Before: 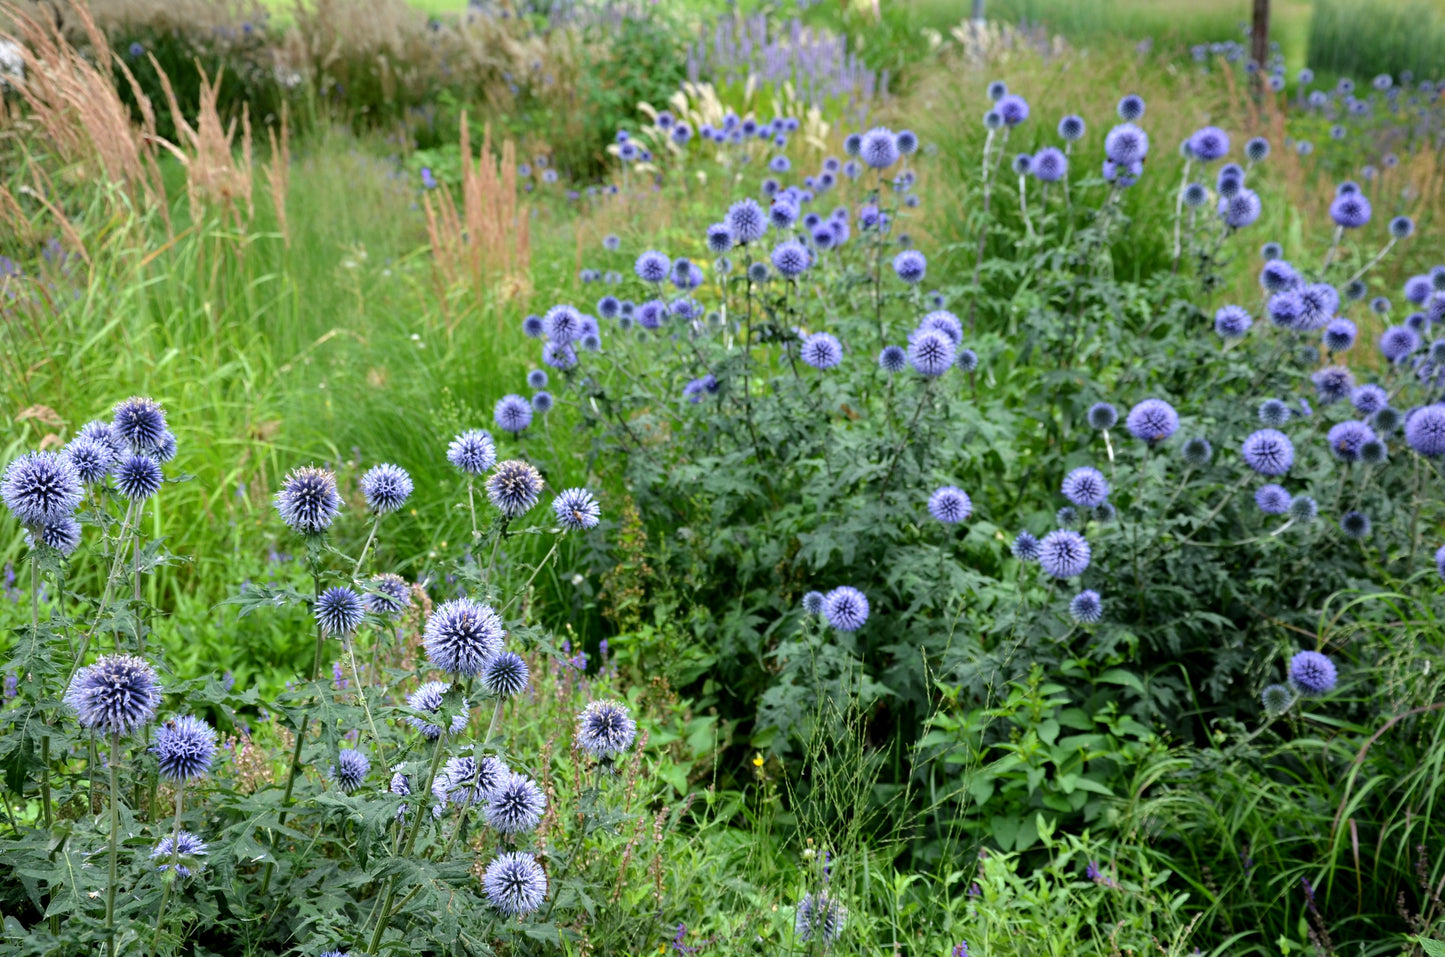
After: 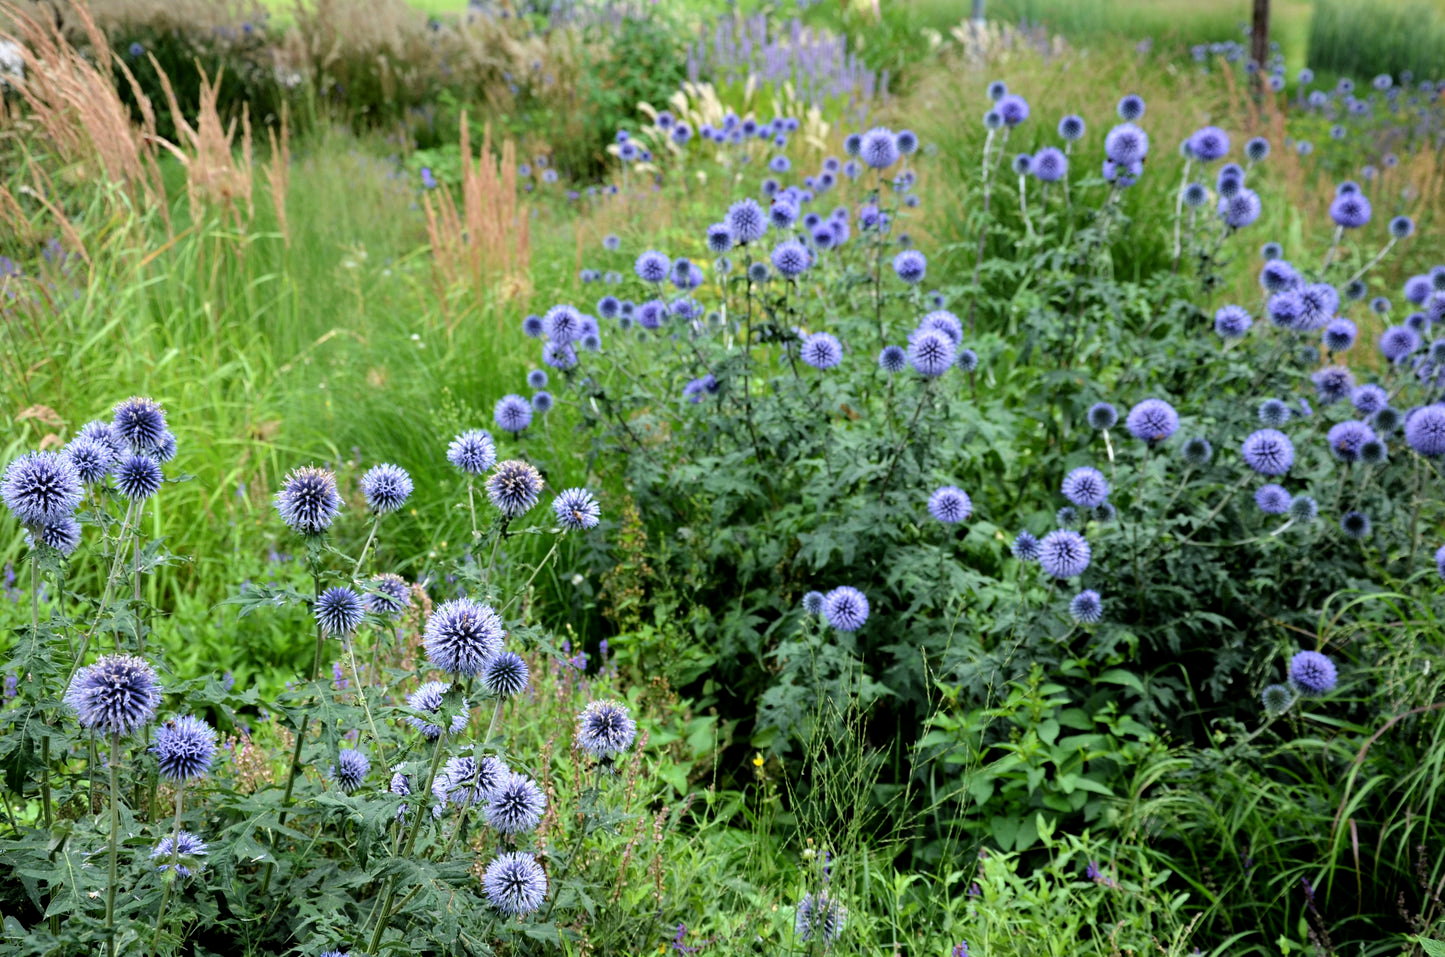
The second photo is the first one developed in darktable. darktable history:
filmic rgb: black relative exposure -12.76 EV, white relative exposure 2.81 EV, target black luminance 0%, hardness 8.48, latitude 70.26%, contrast 1.135, shadows ↔ highlights balance -0.702%, color science v6 (2022)
tone equalizer: edges refinement/feathering 500, mask exposure compensation -1.57 EV, preserve details no
velvia: strength 9.08%
